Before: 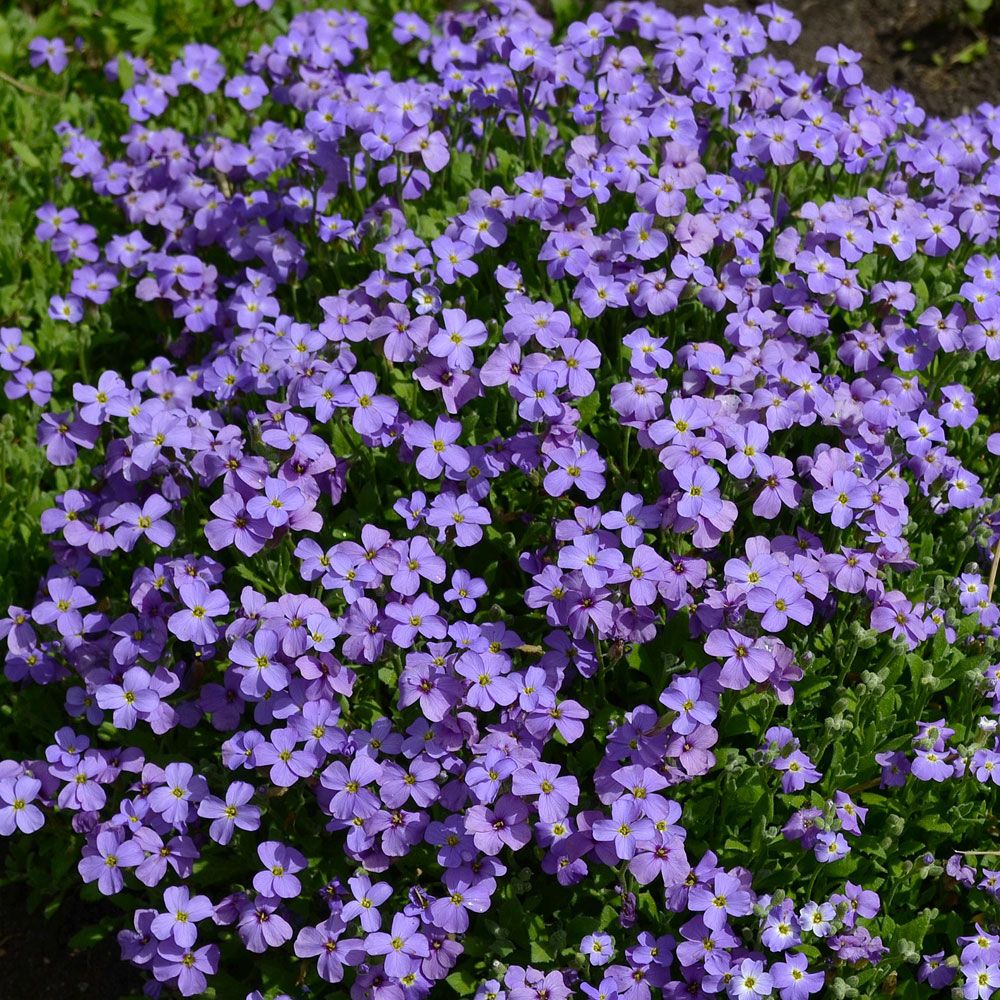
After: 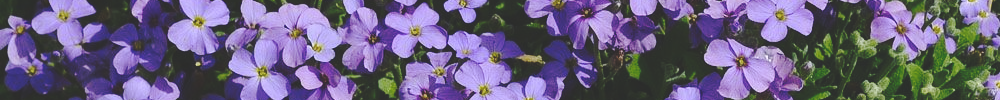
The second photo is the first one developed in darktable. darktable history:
crop and rotate: top 59.084%, bottom 30.916%
base curve: curves: ch0 [(0, 0.024) (0.055, 0.065) (0.121, 0.166) (0.236, 0.319) (0.693, 0.726) (1, 1)], preserve colors none
